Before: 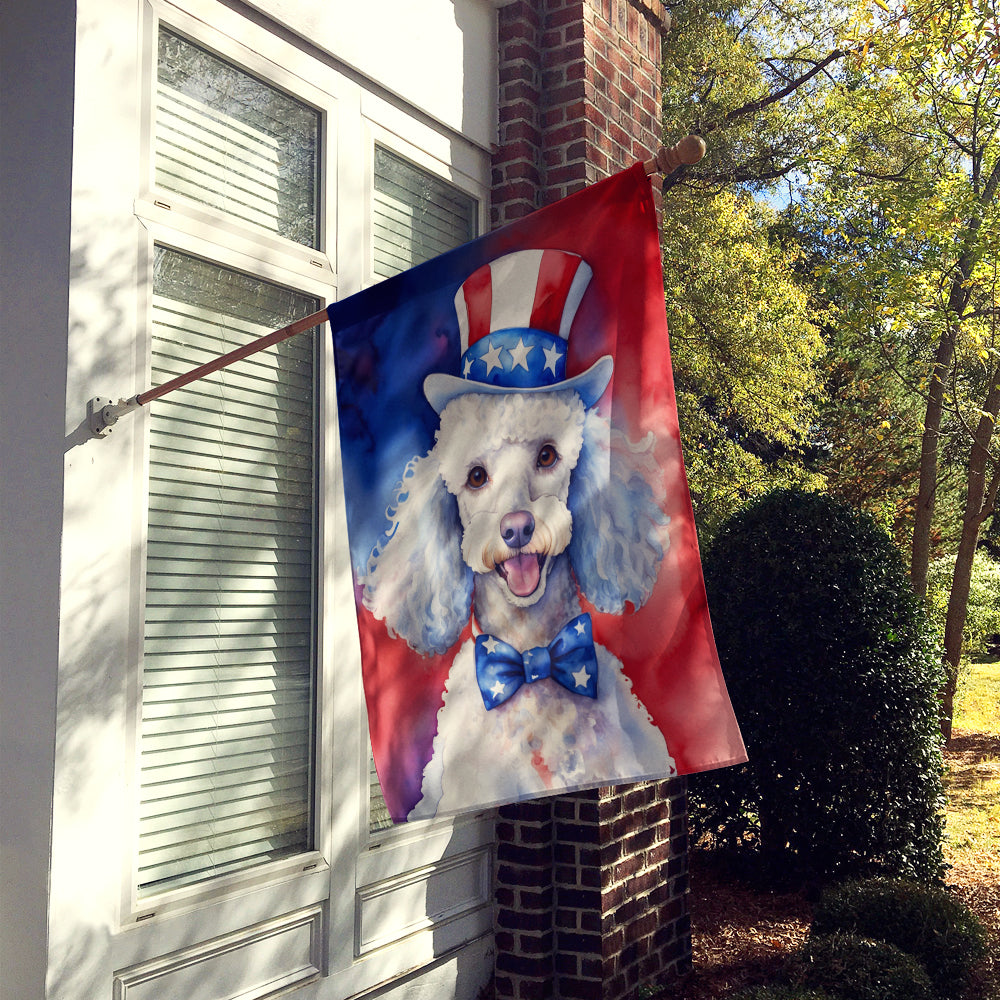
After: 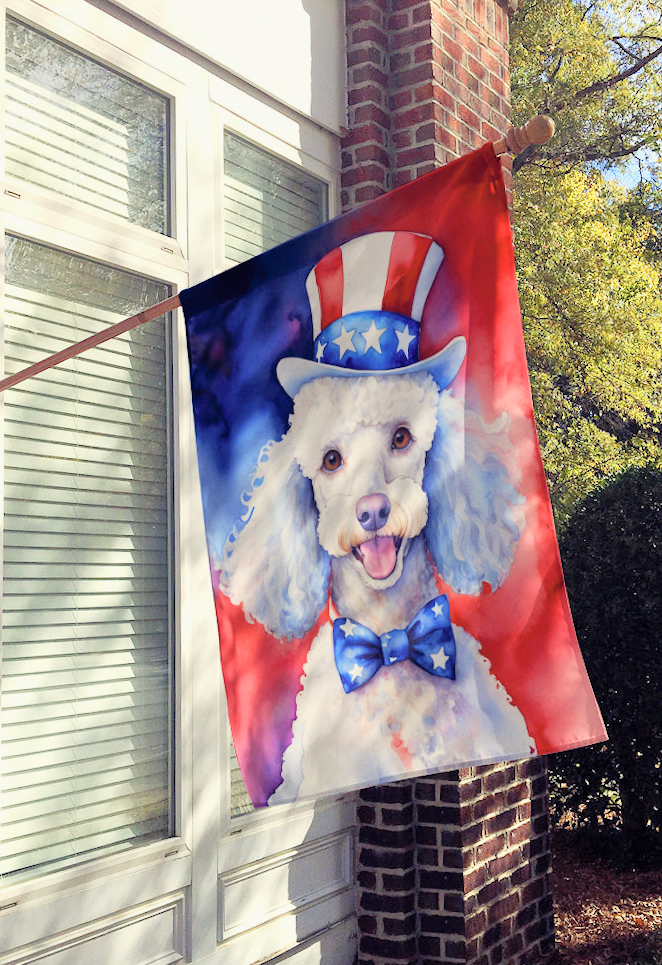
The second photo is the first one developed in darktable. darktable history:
crop and rotate: left 14.436%, right 18.898%
global tonemap: drago (0.7, 100)
rotate and perspective: rotation -1°, crop left 0.011, crop right 0.989, crop top 0.025, crop bottom 0.975
color balance rgb: perceptual saturation grading › global saturation 20%, perceptual saturation grading › highlights -25%, perceptual saturation grading › shadows 25%
